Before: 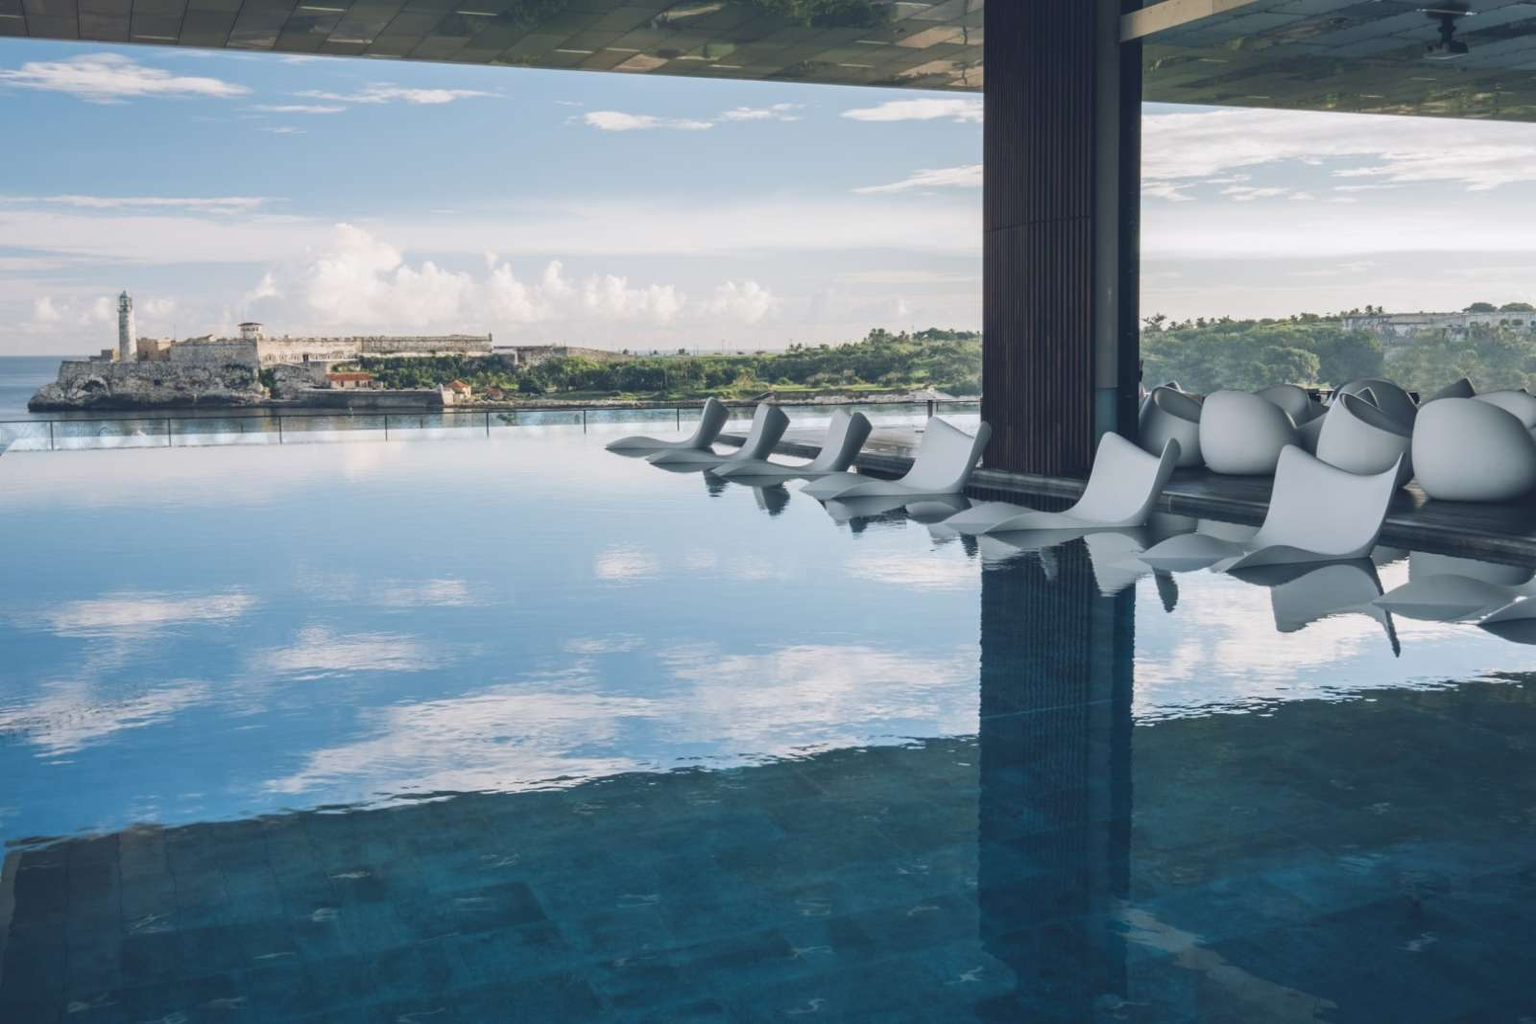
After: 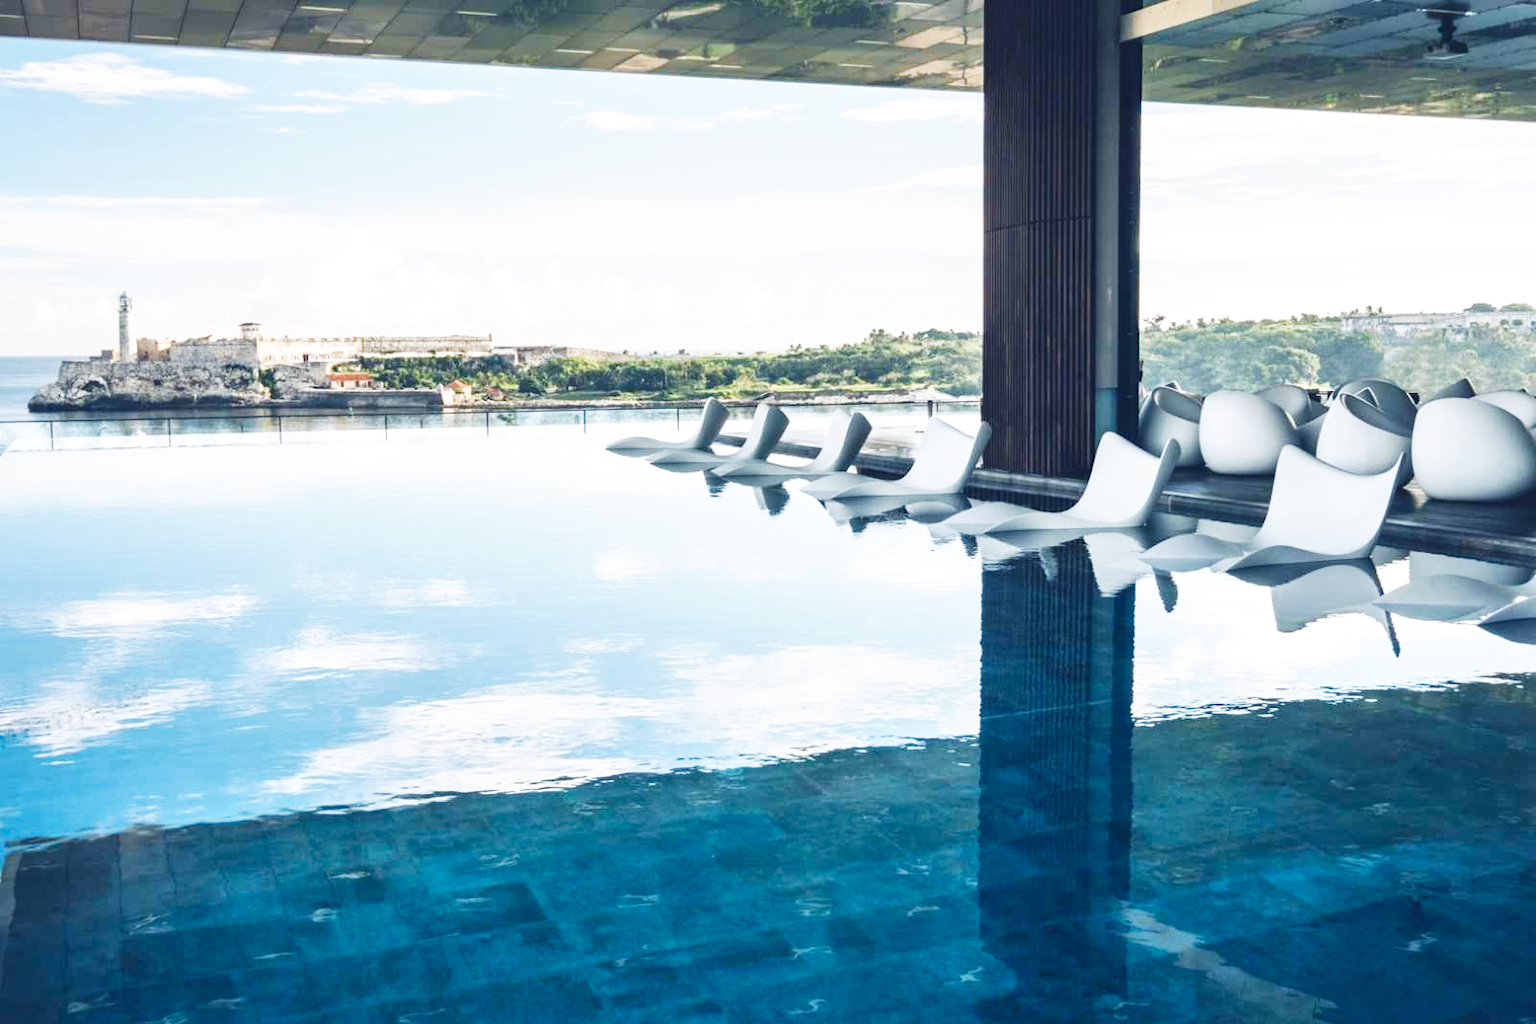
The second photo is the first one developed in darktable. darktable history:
base curve: curves: ch0 [(0, 0) (0.007, 0.004) (0.027, 0.03) (0.046, 0.07) (0.207, 0.54) (0.442, 0.872) (0.673, 0.972) (1, 1)], preserve colors none
local contrast: mode bilateral grid, contrast 19, coarseness 50, detail 119%, midtone range 0.2
